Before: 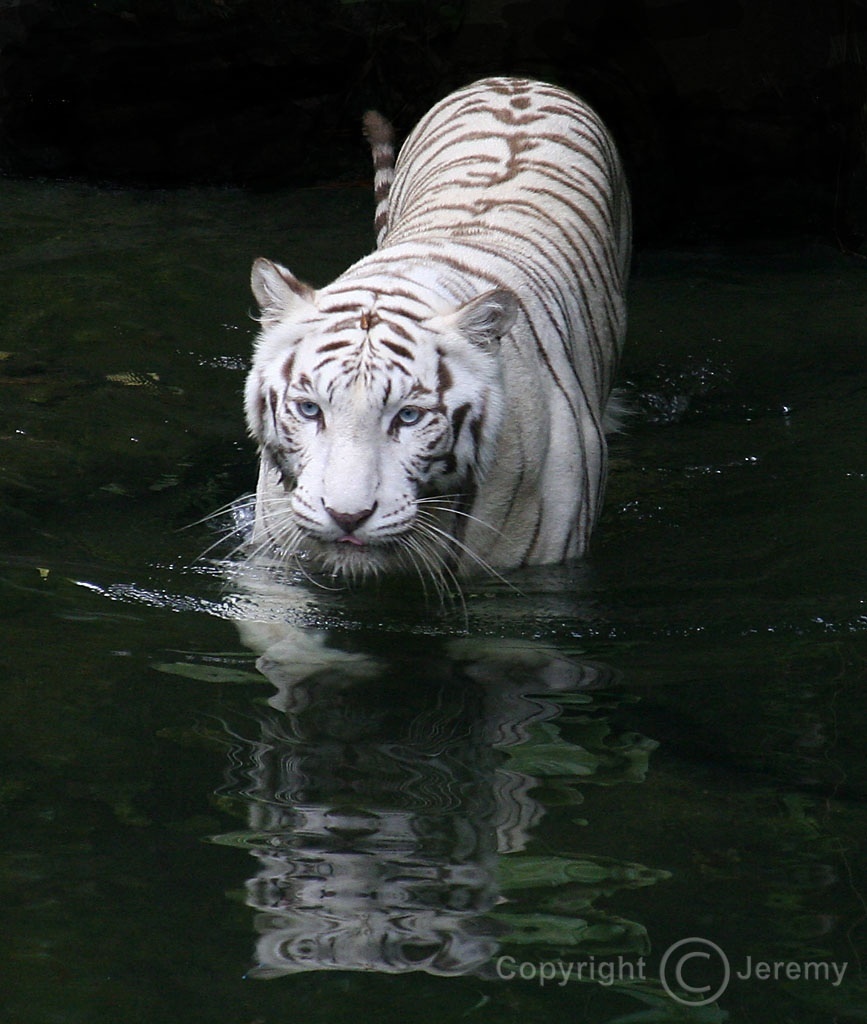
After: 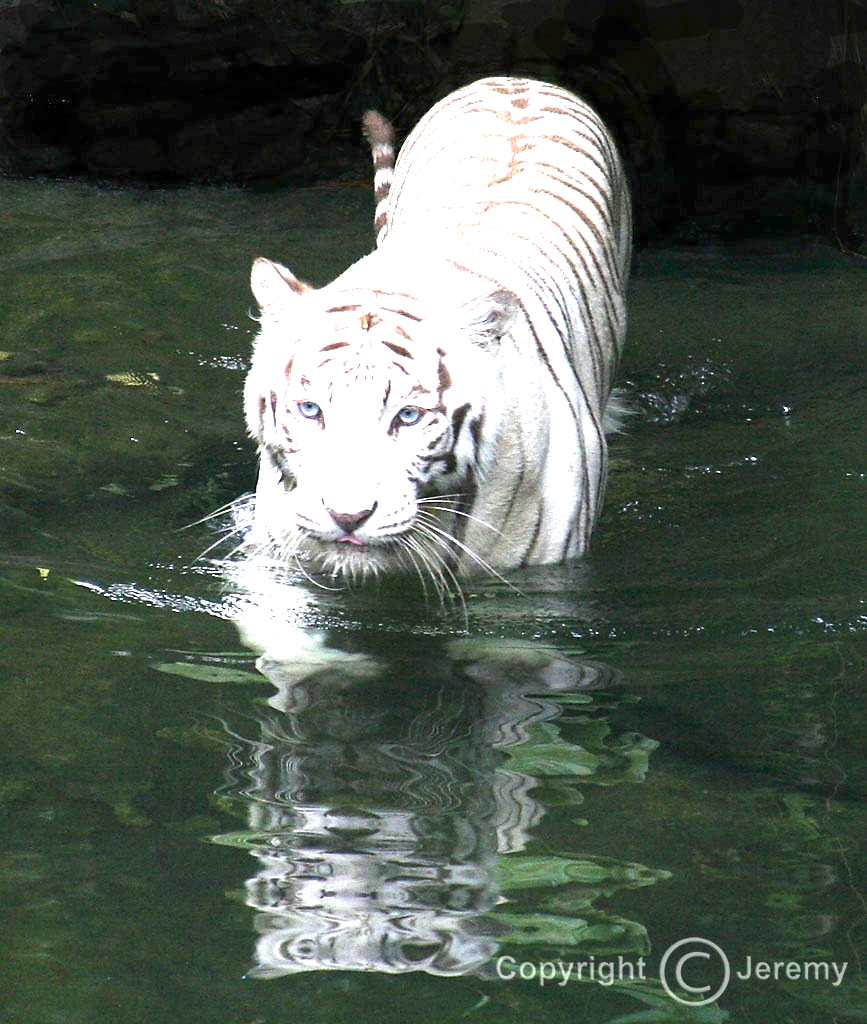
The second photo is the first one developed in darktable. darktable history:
exposure: exposure 2.214 EV, compensate highlight preservation false
